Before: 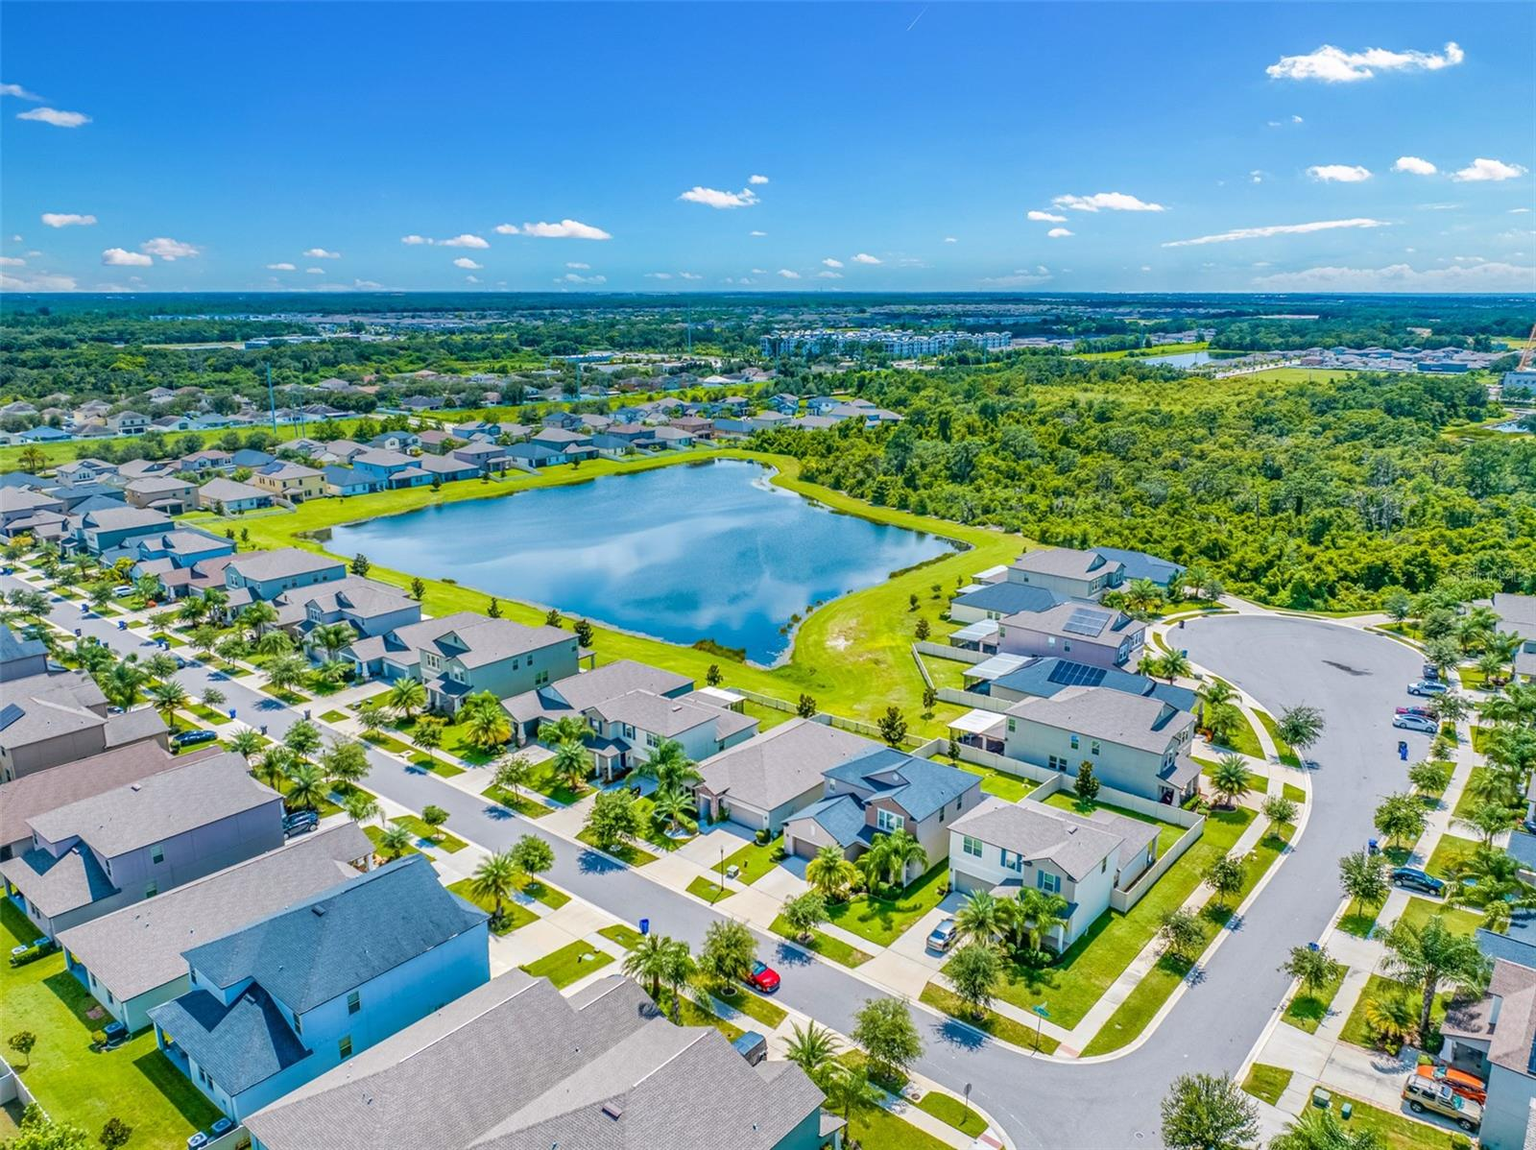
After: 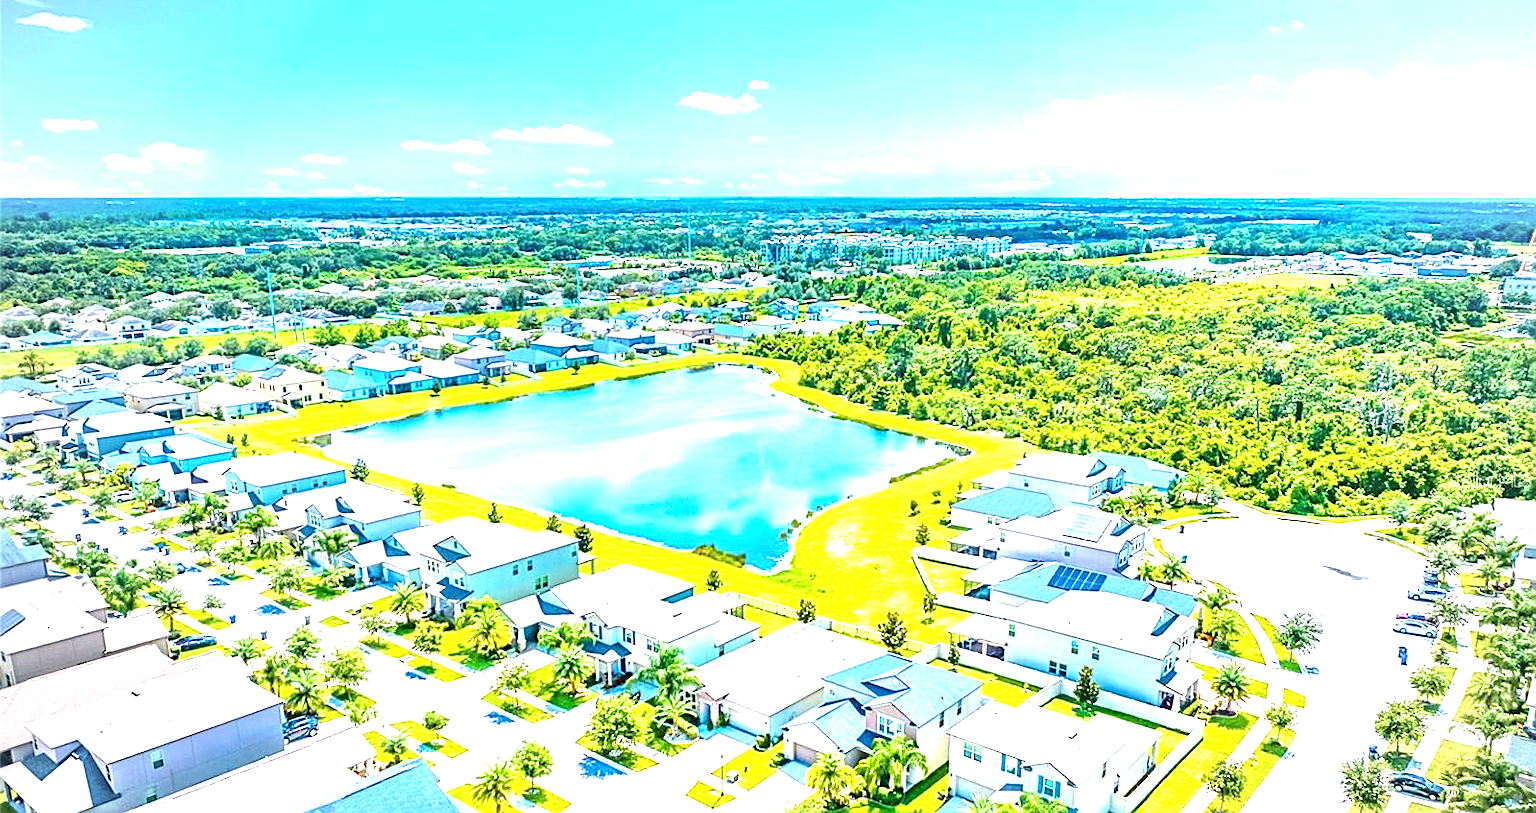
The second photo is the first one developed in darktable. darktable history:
exposure: exposure 2 EV, compensate exposure bias true, compensate highlight preservation false
vignetting: width/height ratio 1.094
sharpen: on, module defaults
crop and rotate: top 8.293%, bottom 20.996%
